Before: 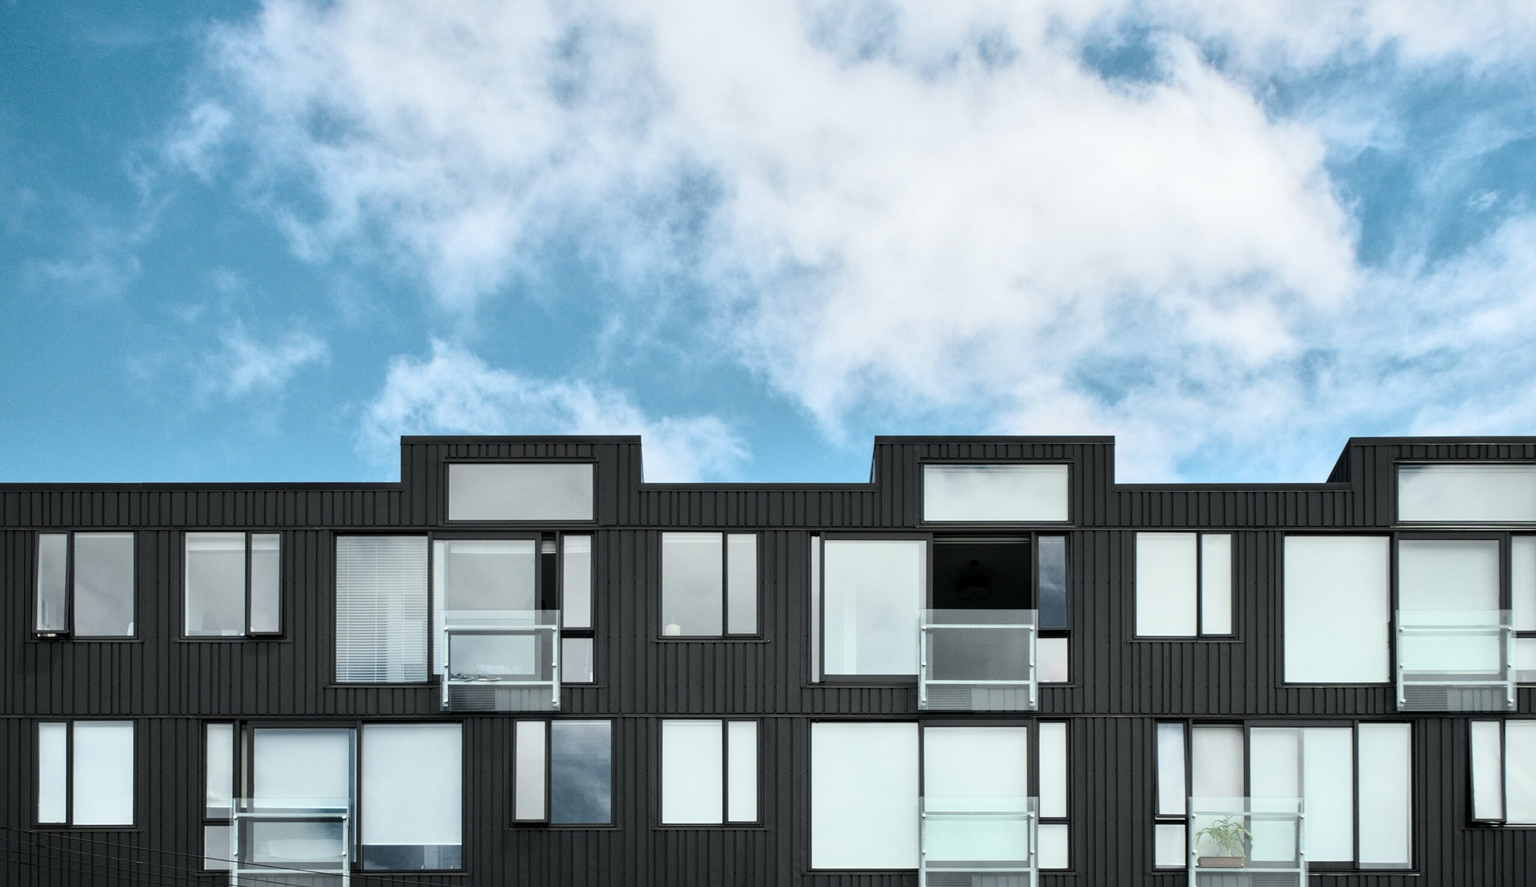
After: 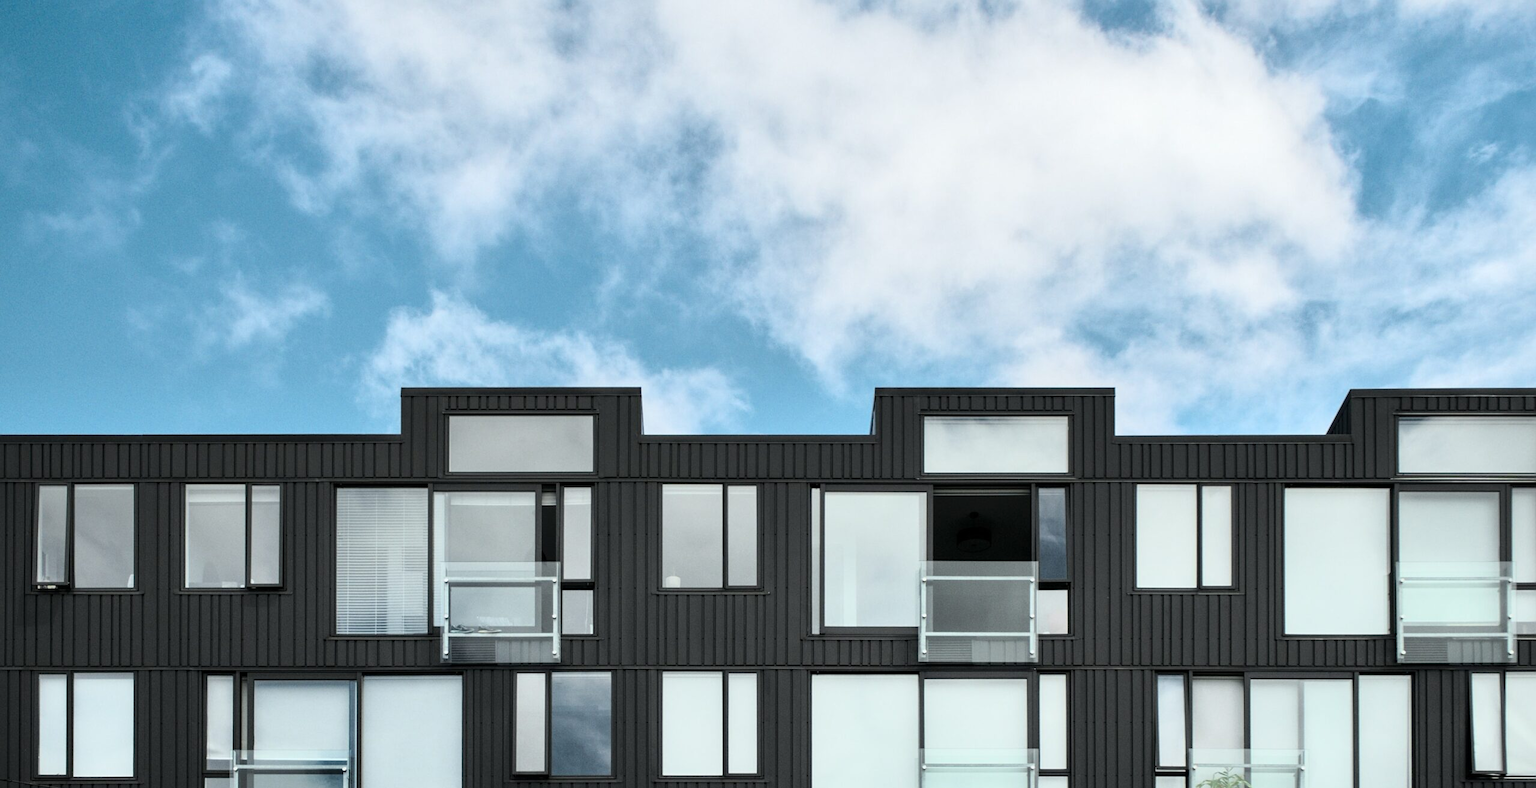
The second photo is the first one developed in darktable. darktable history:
crop and rotate: top 5.512%, bottom 5.592%
